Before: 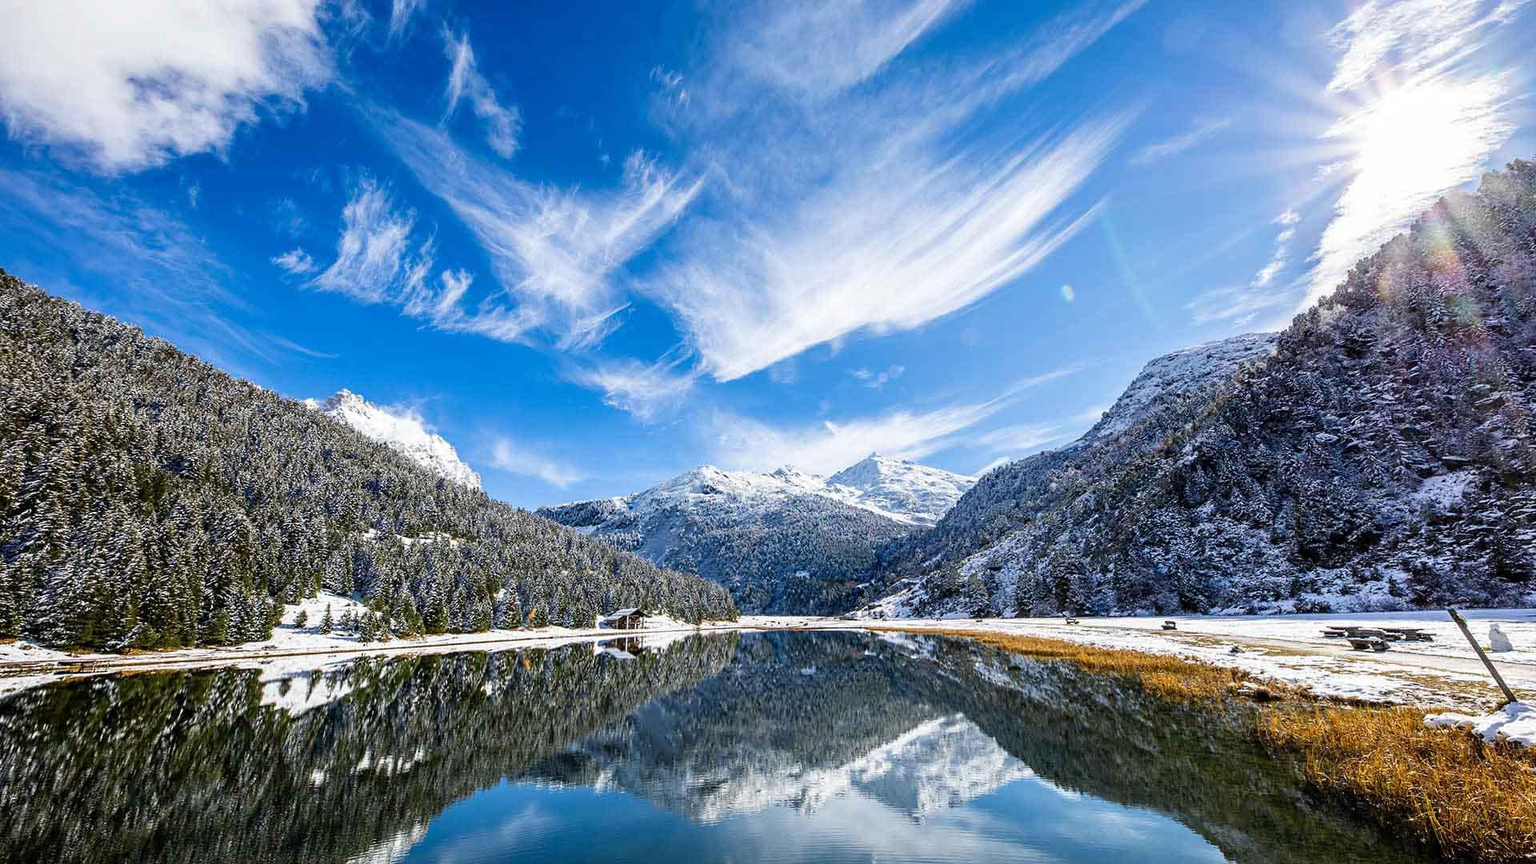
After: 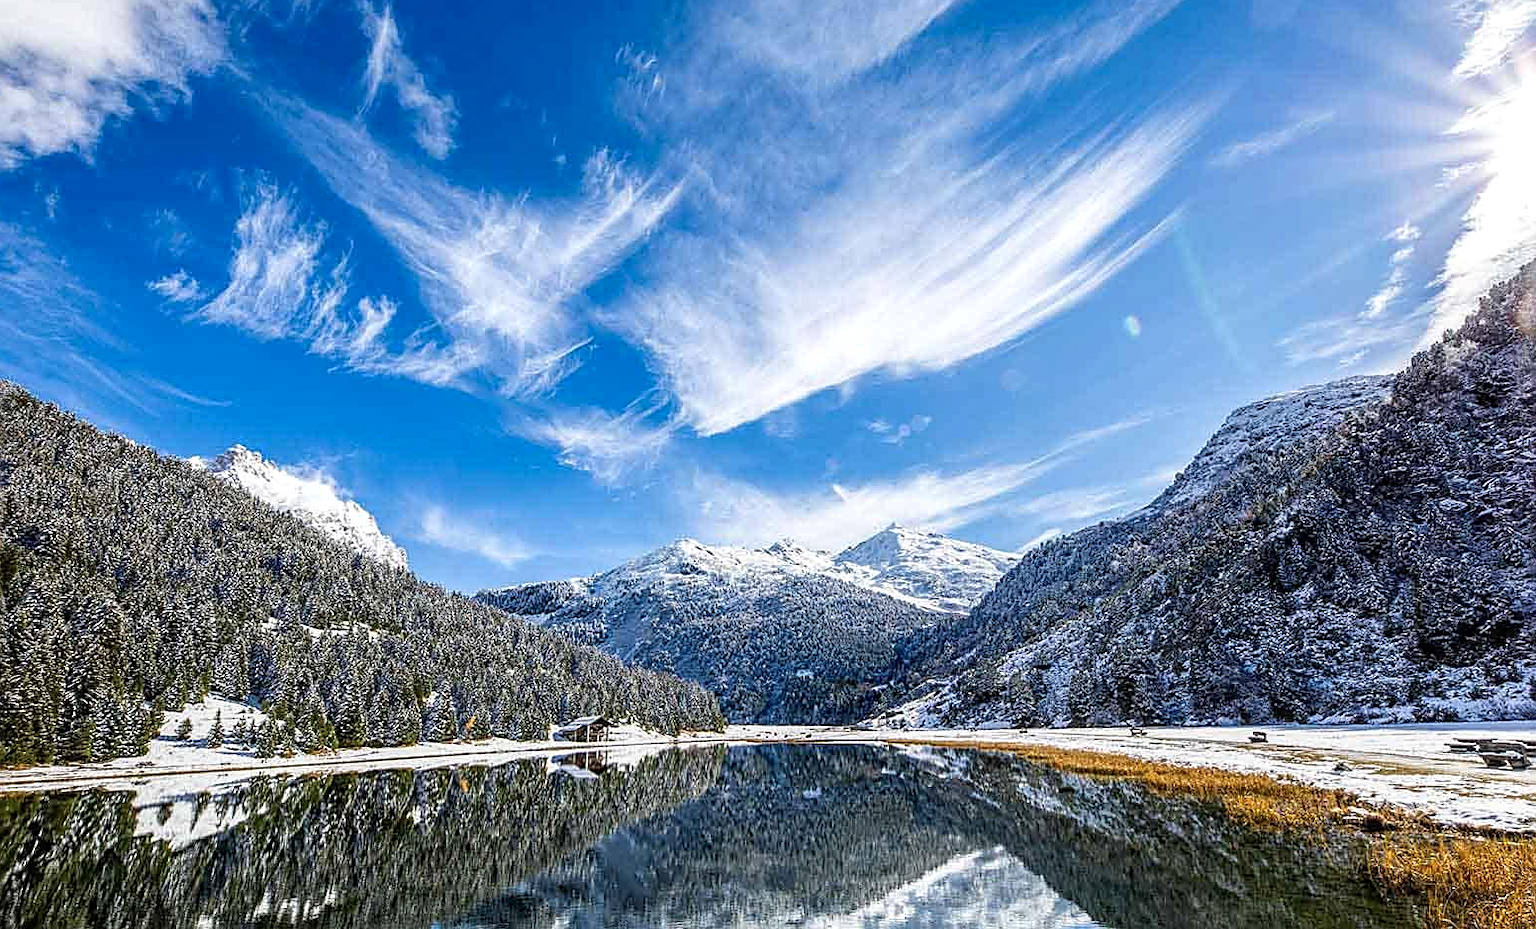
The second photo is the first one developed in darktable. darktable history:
crop: left 9.929%, top 3.475%, right 9.188%, bottom 9.529%
sharpen: on, module defaults
local contrast: on, module defaults
